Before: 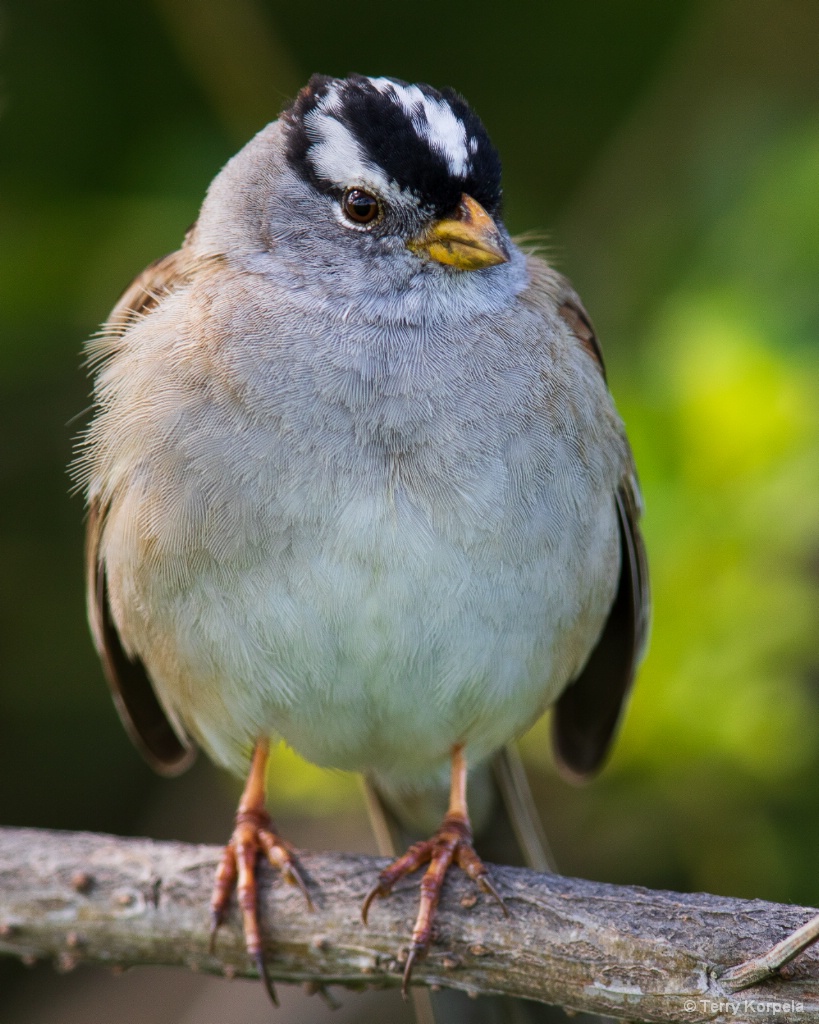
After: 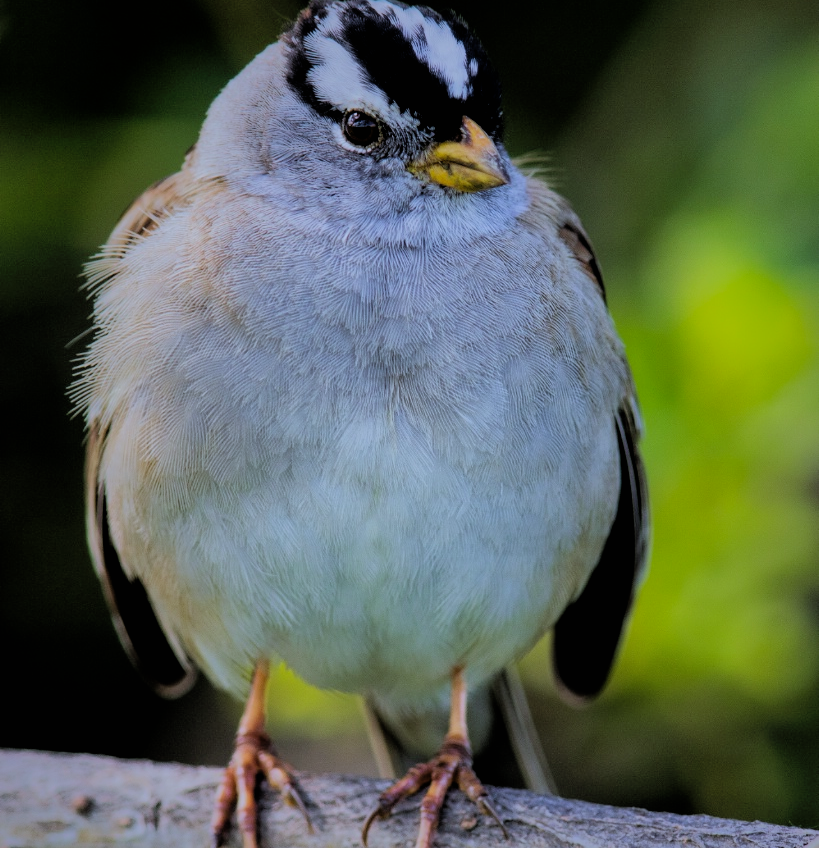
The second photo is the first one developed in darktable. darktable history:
filmic rgb: black relative exposure -3.92 EV, white relative exposure 3.14 EV, hardness 2.87
shadows and highlights: shadows 38.43, highlights -74.54
crop: top 7.625%, bottom 8.027%
white balance: red 0.931, blue 1.11
